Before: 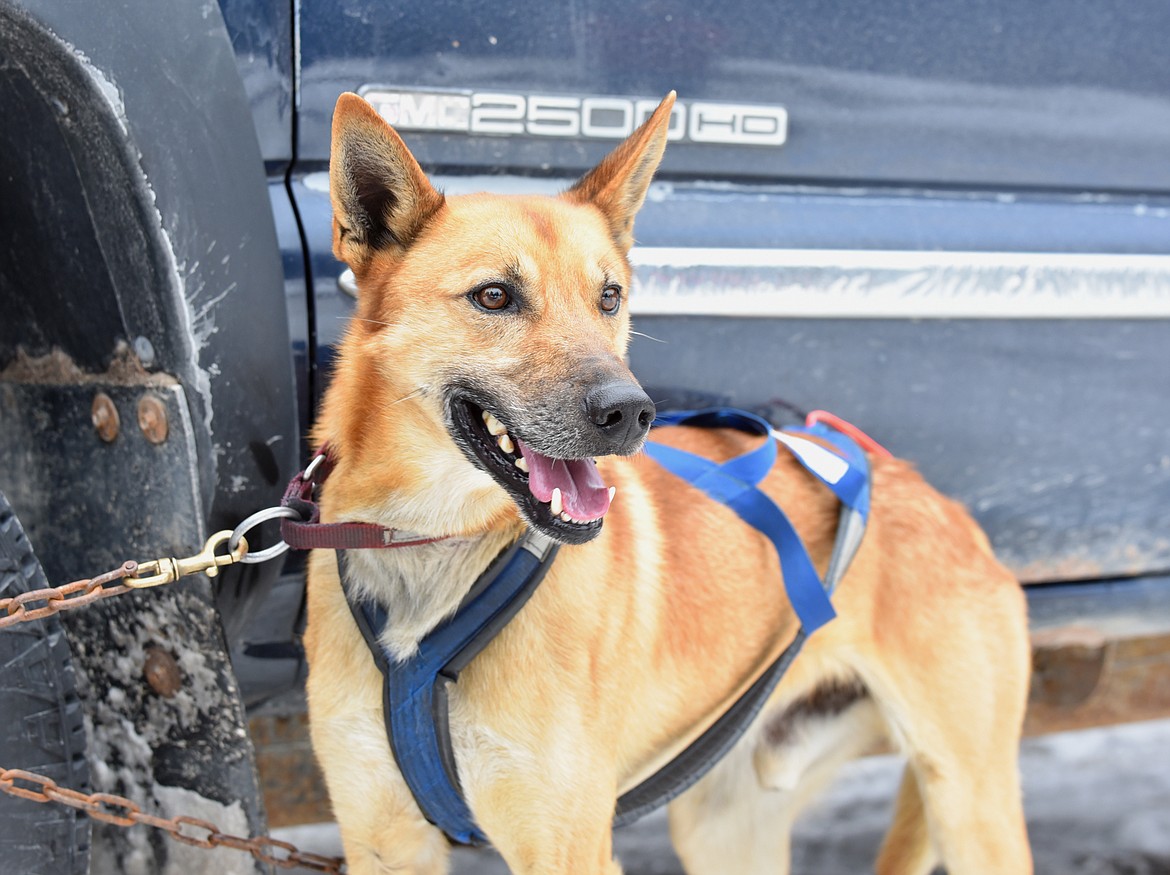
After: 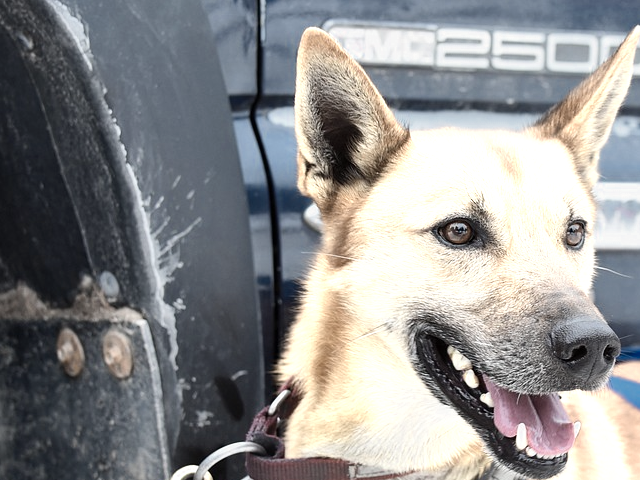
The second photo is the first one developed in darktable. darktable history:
color zones: curves: ch0 [(0.25, 0.667) (0.758, 0.368)]; ch1 [(0.215, 0.245) (0.761, 0.373)]; ch2 [(0.247, 0.554) (0.761, 0.436)]
crop and rotate: left 3.047%, top 7.509%, right 42.236%, bottom 37.598%
contrast brightness saturation: contrast 0.15, brightness 0.05
